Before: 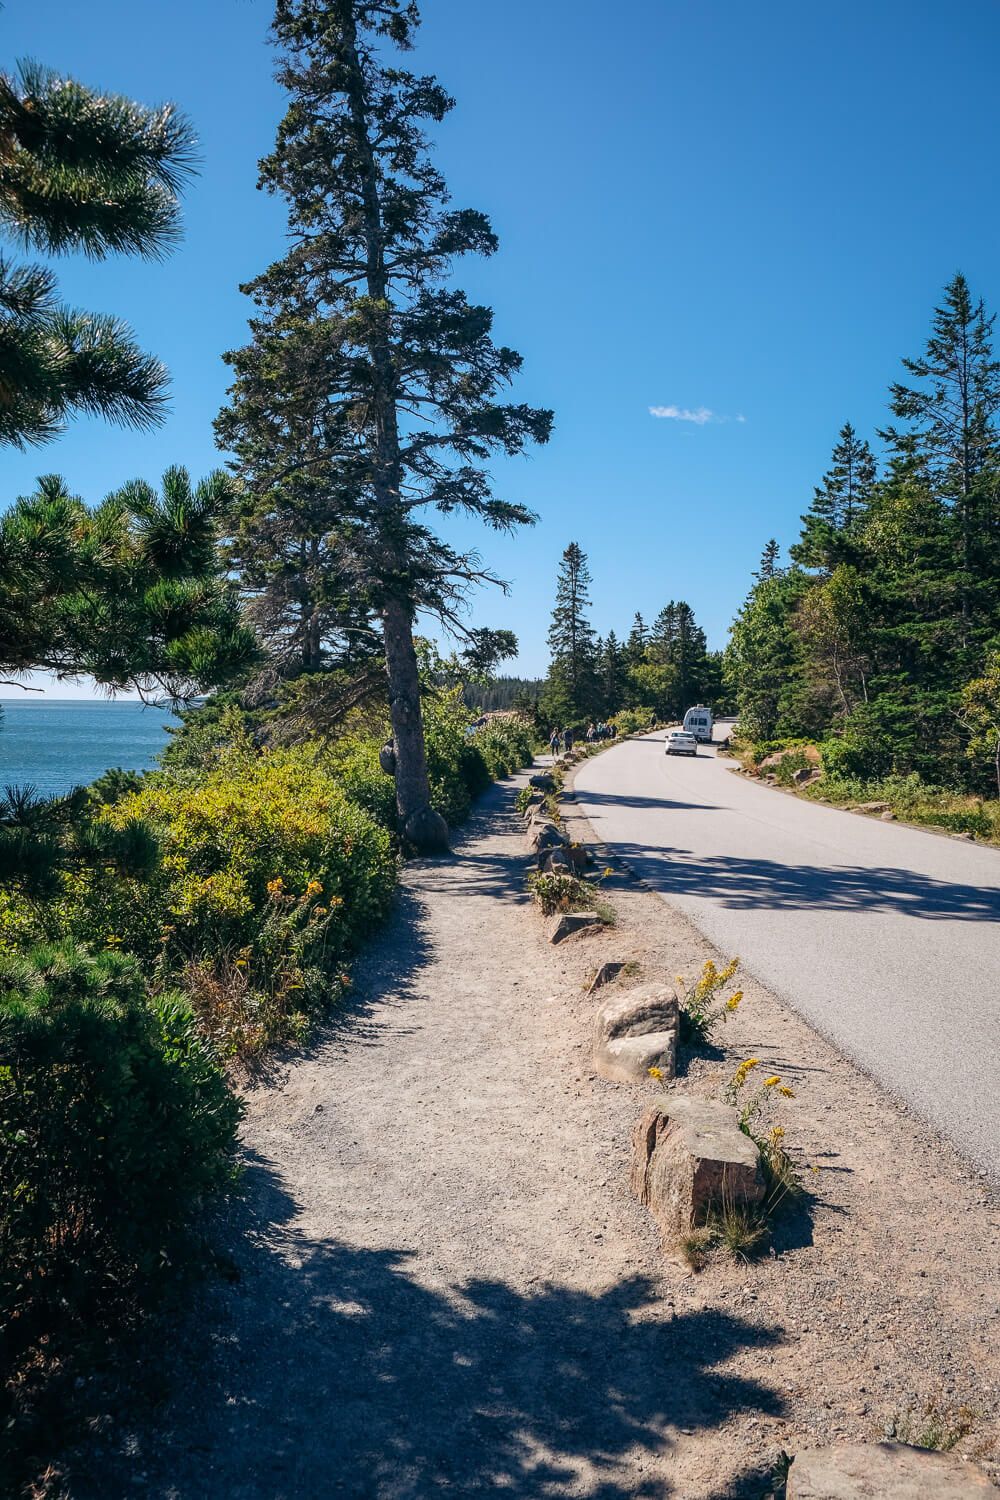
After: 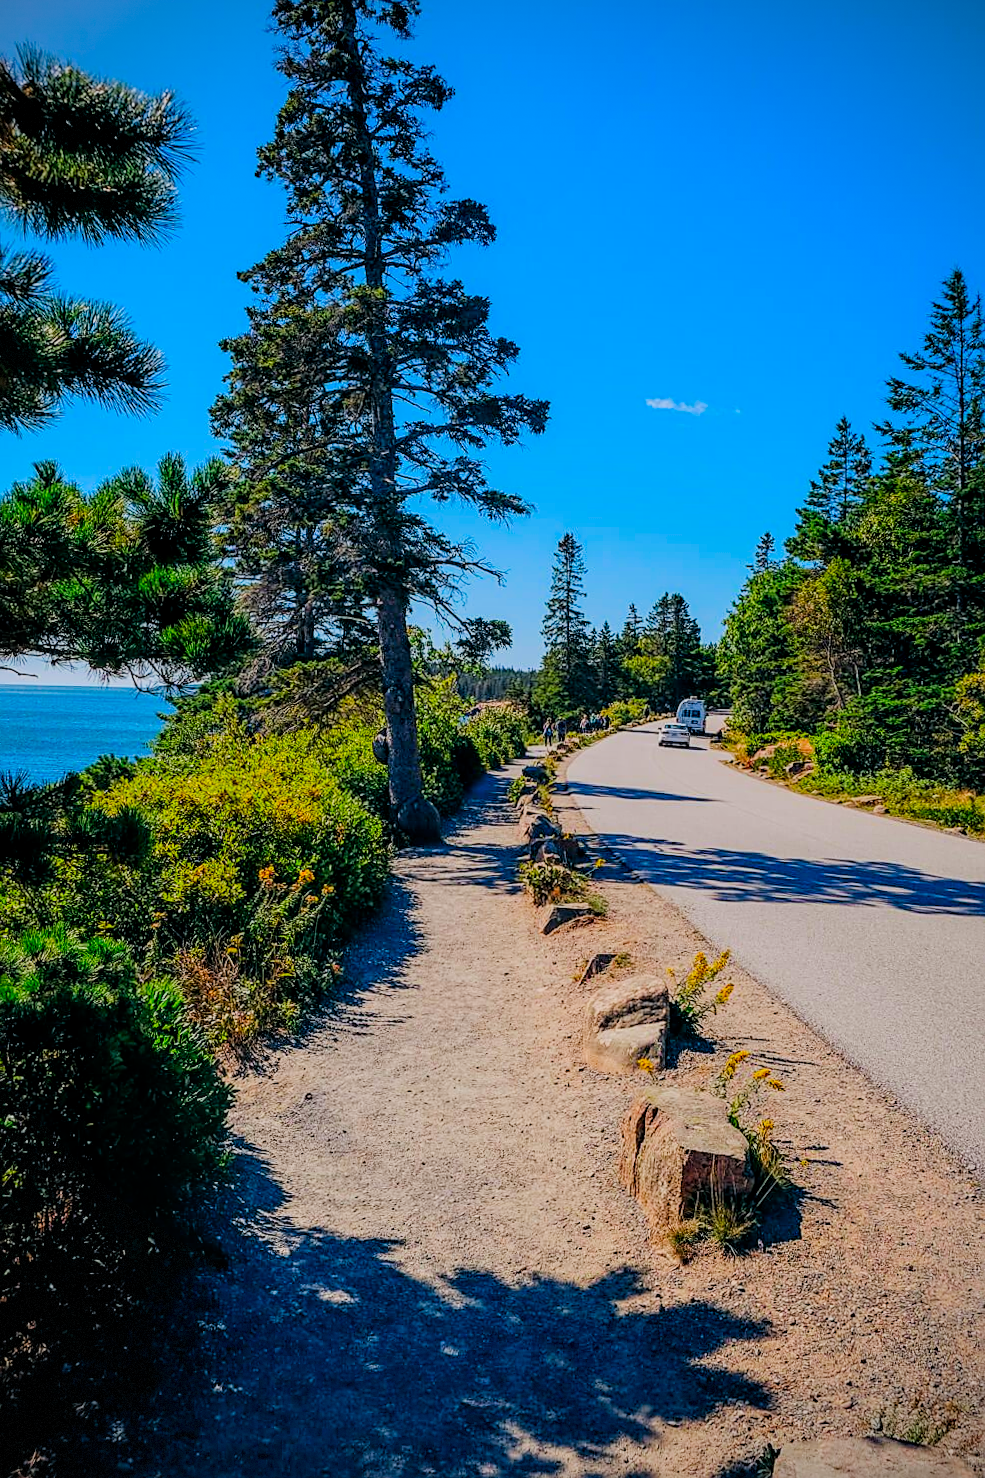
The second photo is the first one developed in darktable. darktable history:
tone equalizer: on, module defaults
color correction: highlights b* 0.05, saturation 2.1
filmic rgb: black relative exposure -7.31 EV, white relative exposure 5.08 EV, hardness 3.22, iterations of high-quality reconstruction 0
crop and rotate: angle -0.564°
local contrast: on, module defaults
vignetting: fall-off radius 60.67%, brightness -0.471, dithering 8-bit output
sharpen: on, module defaults
